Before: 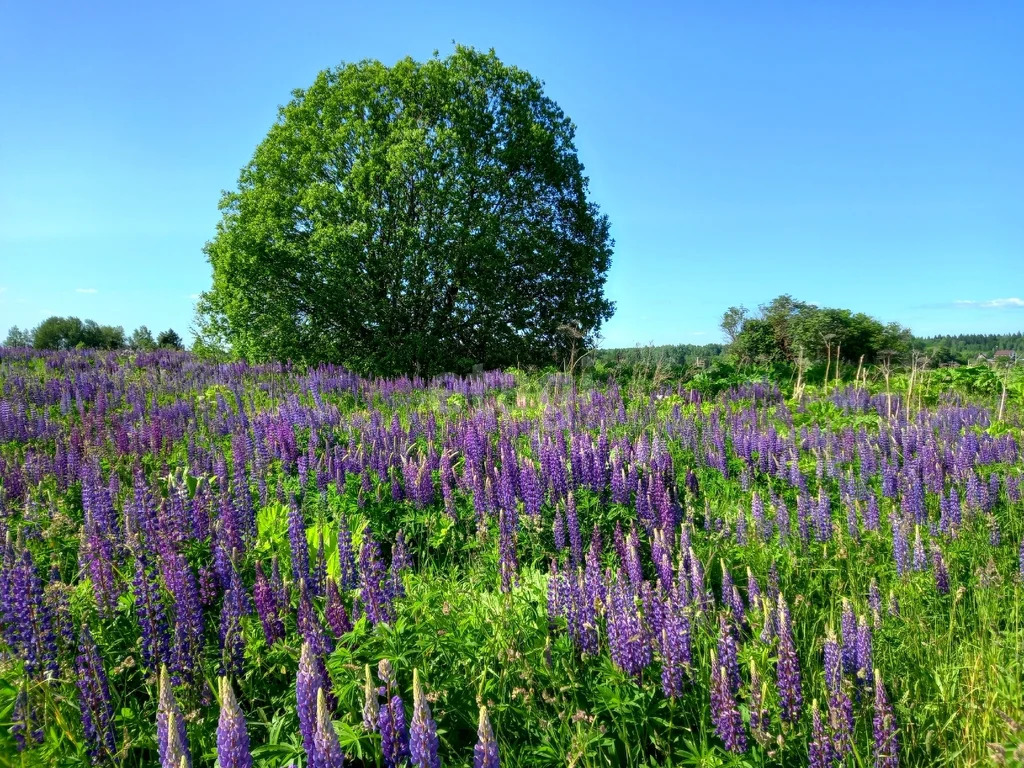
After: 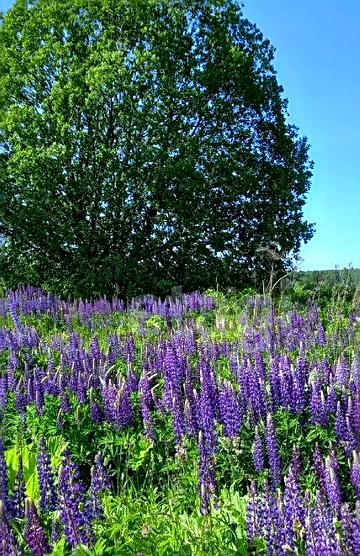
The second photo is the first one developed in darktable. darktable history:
crop and rotate: left 29.476%, top 10.214%, right 35.32%, bottom 17.333%
sharpen: on, module defaults
white balance: red 0.931, blue 1.11
haze removal: strength 0.29, distance 0.25, compatibility mode true, adaptive false
local contrast: mode bilateral grid, contrast 15, coarseness 36, detail 105%, midtone range 0.2
